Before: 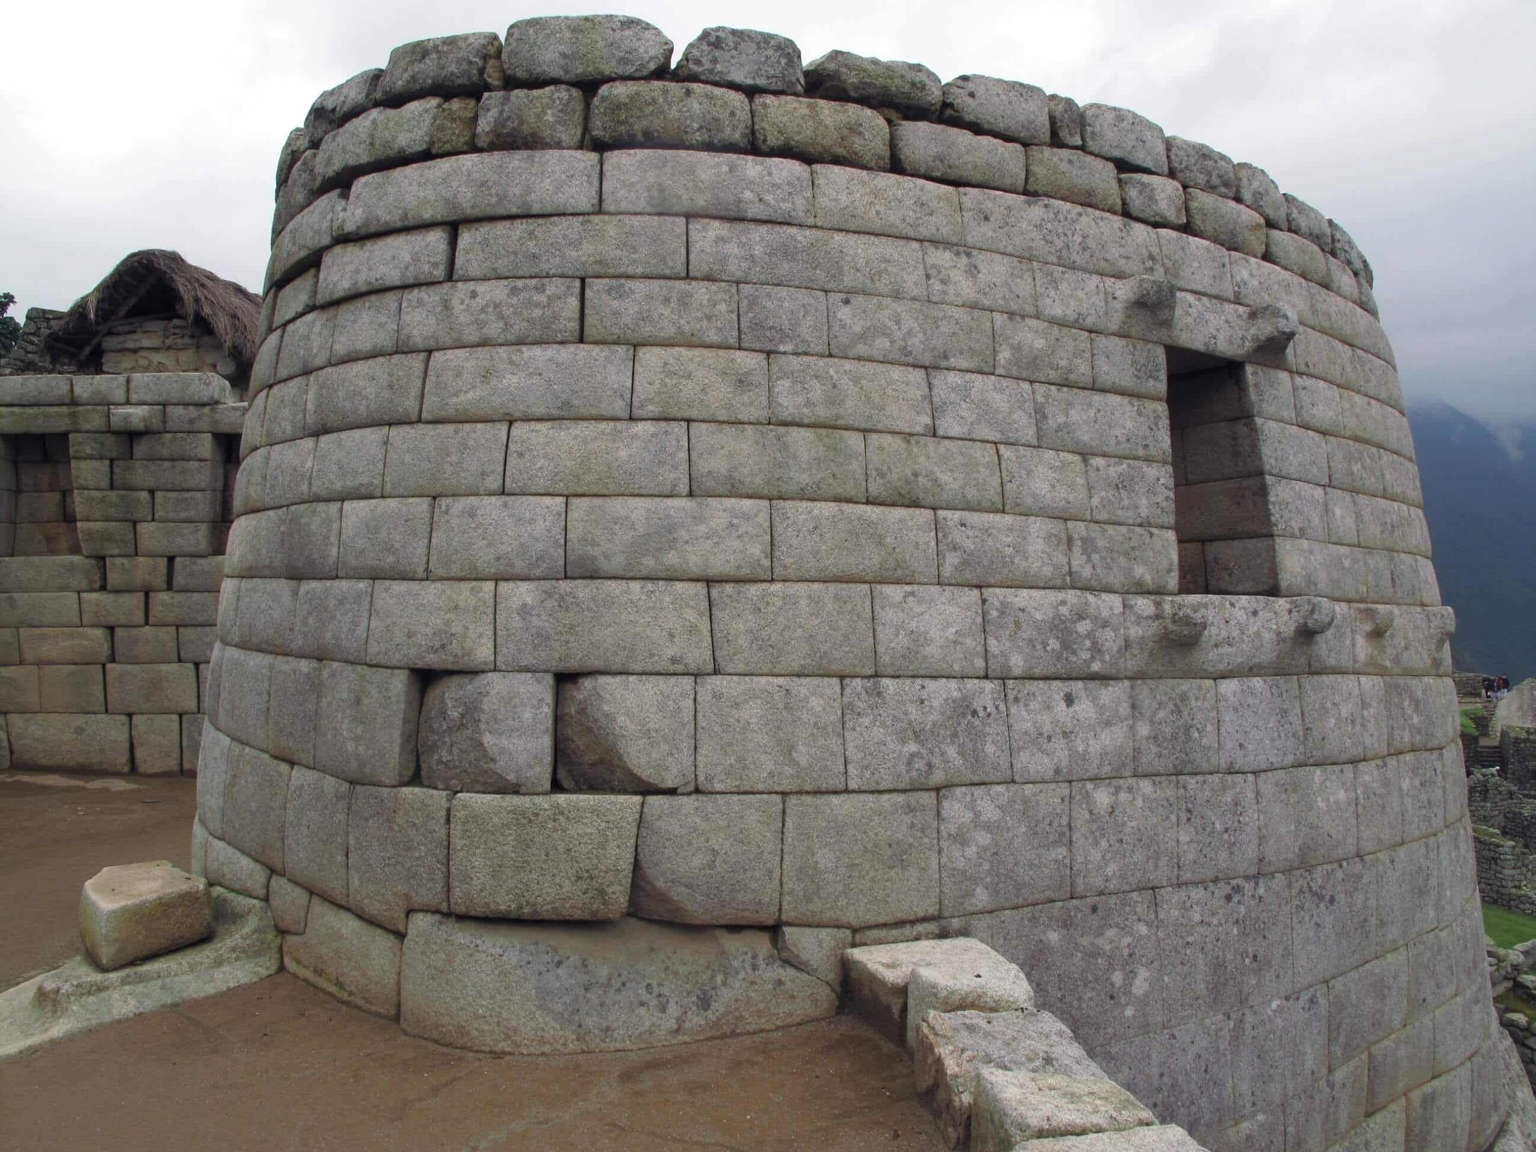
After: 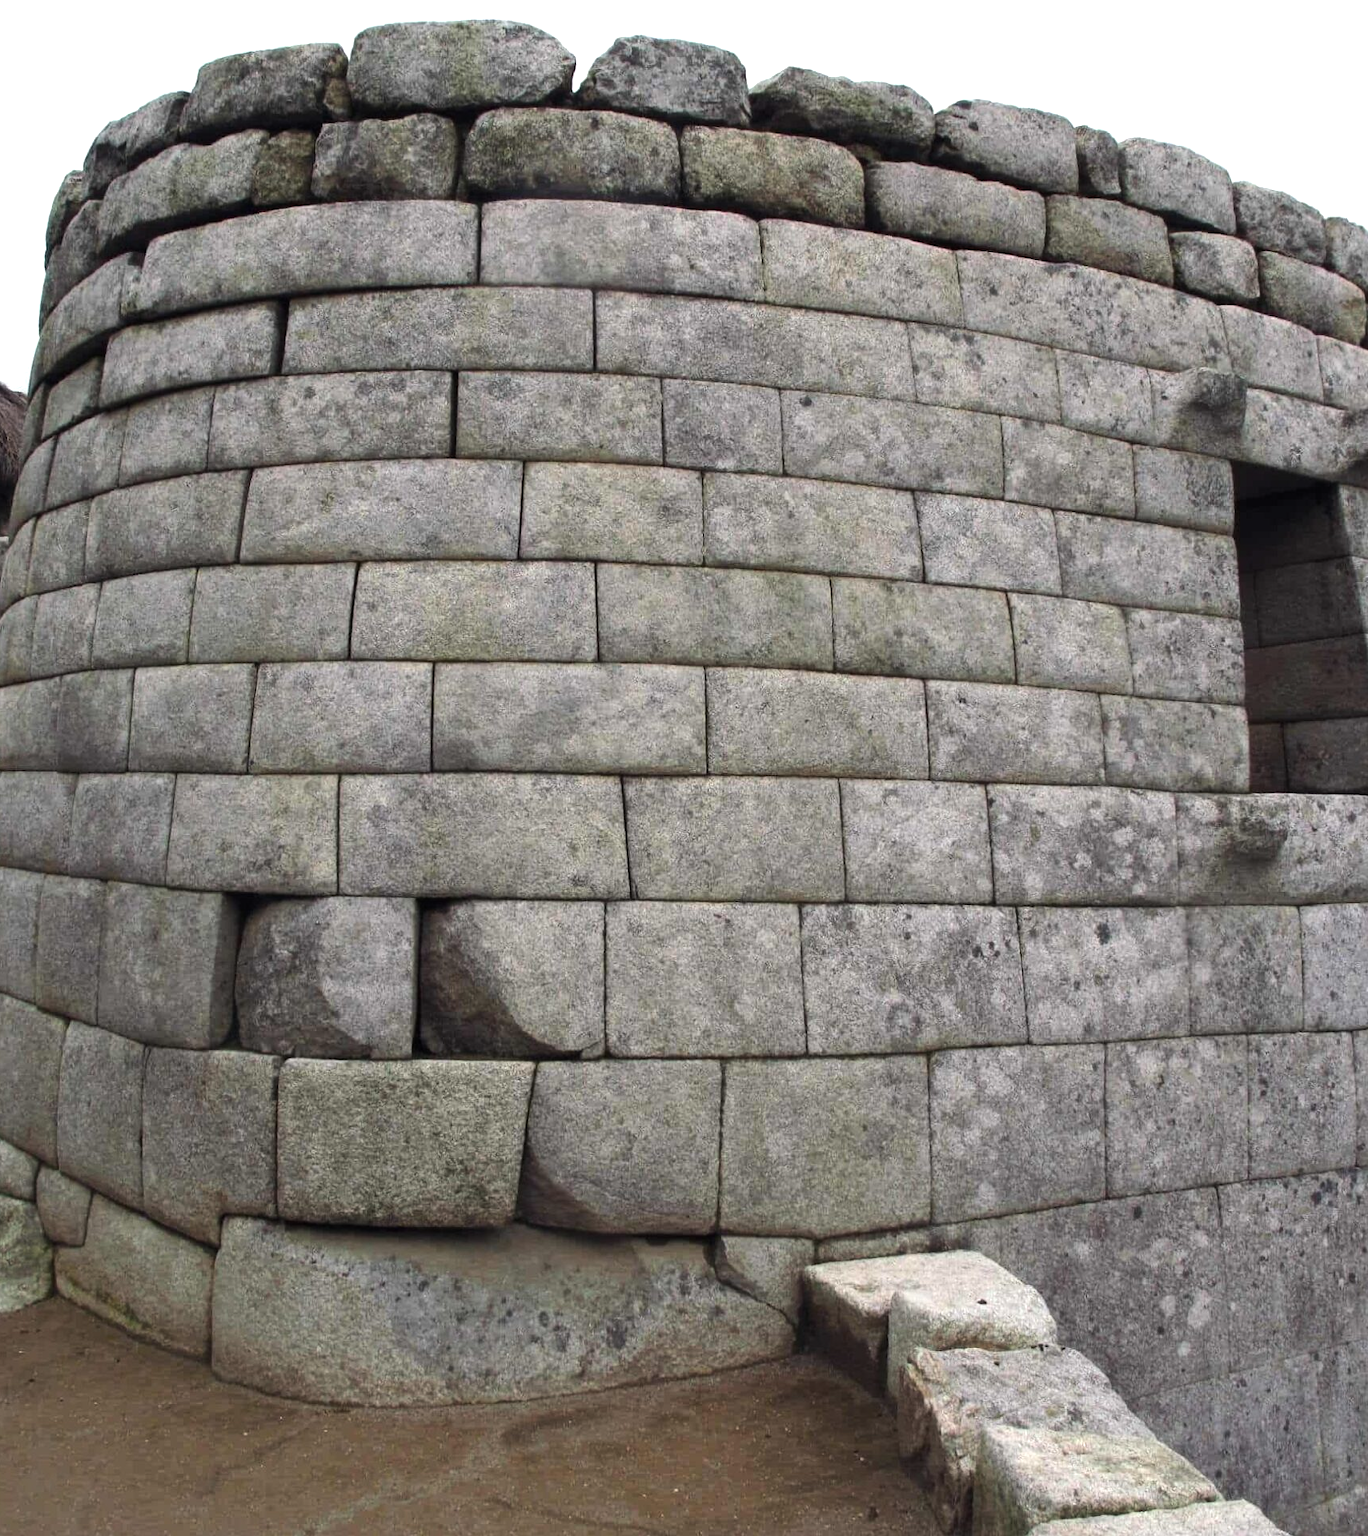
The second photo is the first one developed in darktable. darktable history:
tone equalizer: -8 EV -0.786 EV, -7 EV -0.691 EV, -6 EV -0.608 EV, -5 EV -0.425 EV, -3 EV 0.389 EV, -2 EV 0.6 EV, -1 EV 0.679 EV, +0 EV 0.766 EV, edges refinement/feathering 500, mask exposure compensation -1.57 EV, preserve details no
crop and rotate: left 15.752%, right 17.425%
